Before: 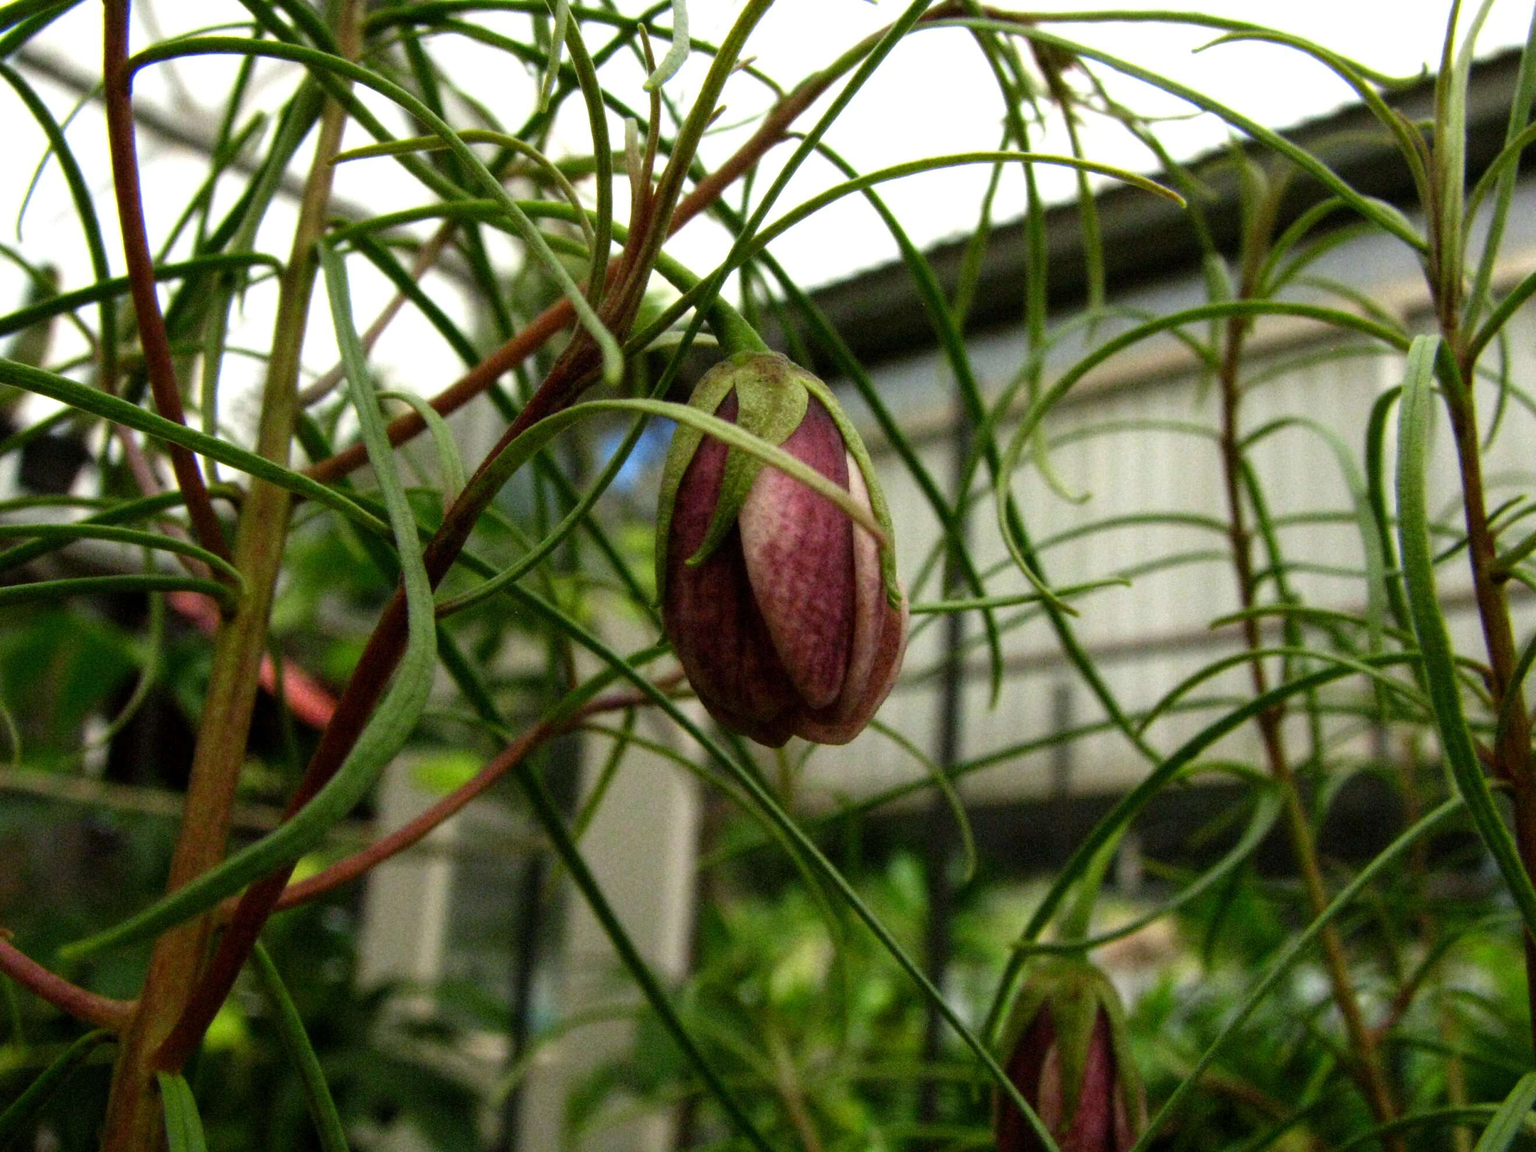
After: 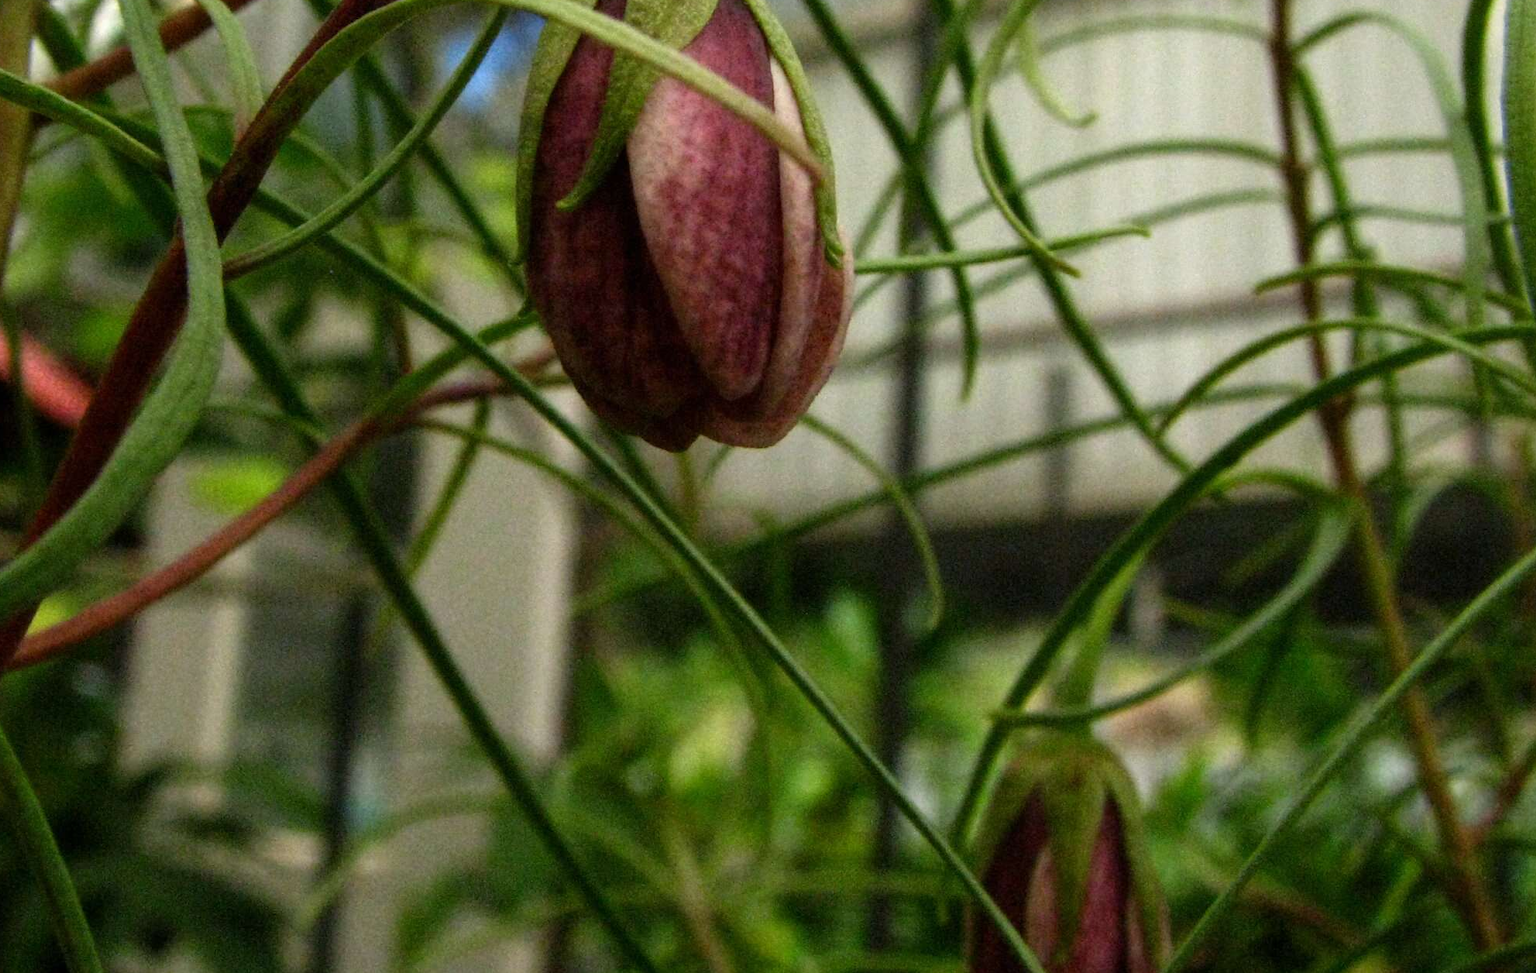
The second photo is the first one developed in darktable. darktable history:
crop and rotate: left 17.449%, top 35.494%, right 7.421%, bottom 1.012%
